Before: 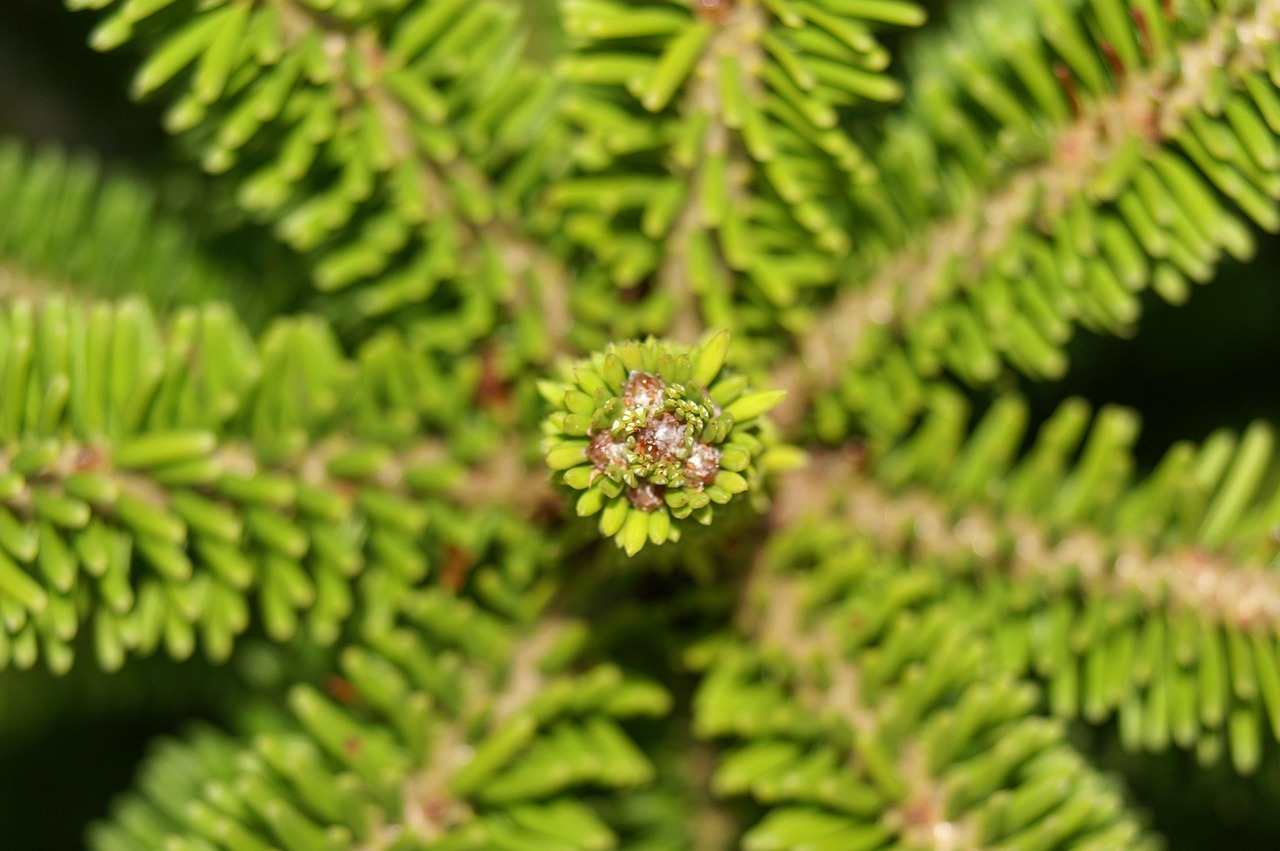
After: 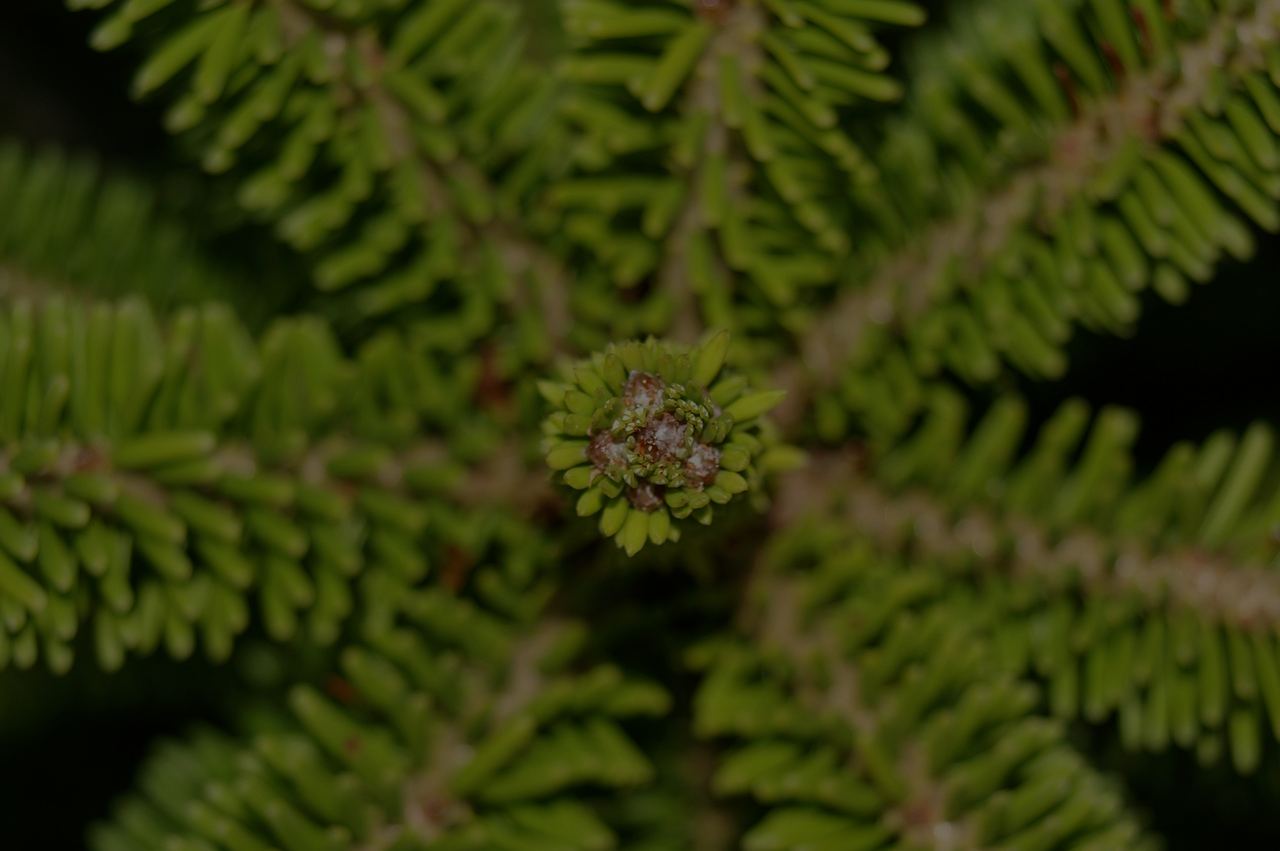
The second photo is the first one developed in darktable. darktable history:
exposure: exposure -2.41 EV, compensate highlight preservation false
